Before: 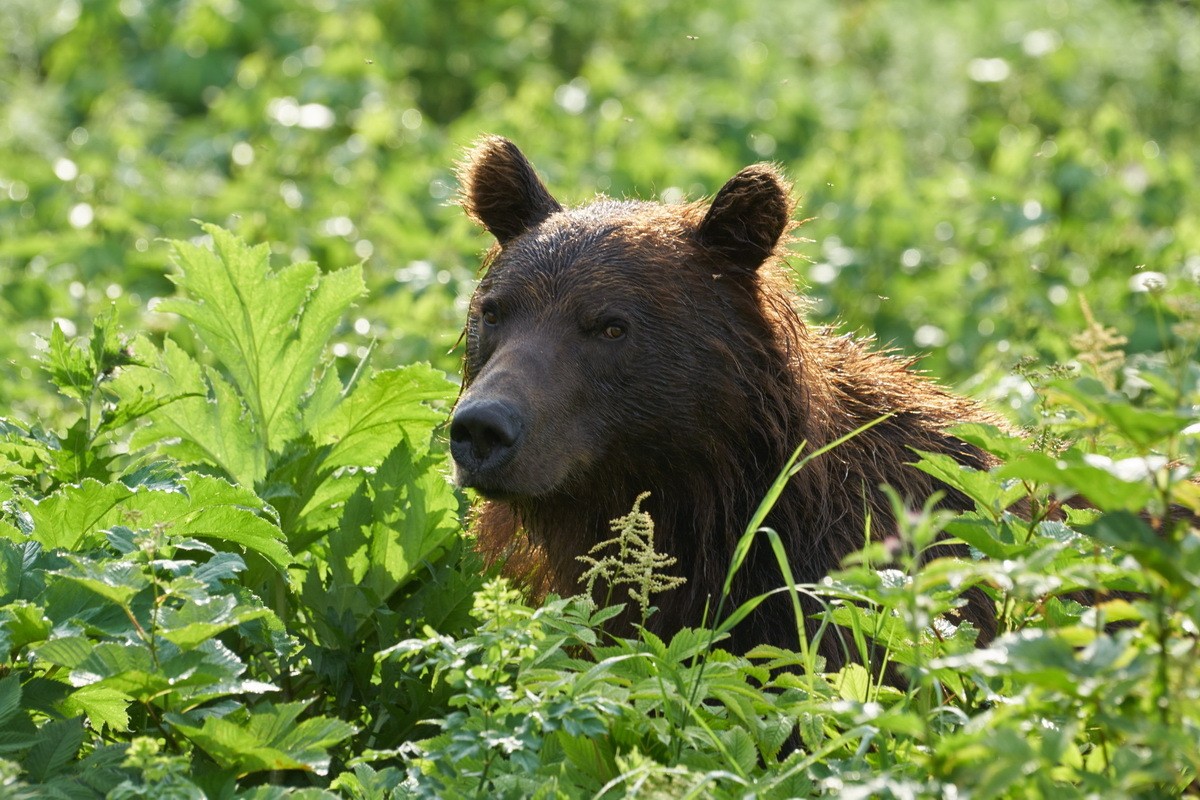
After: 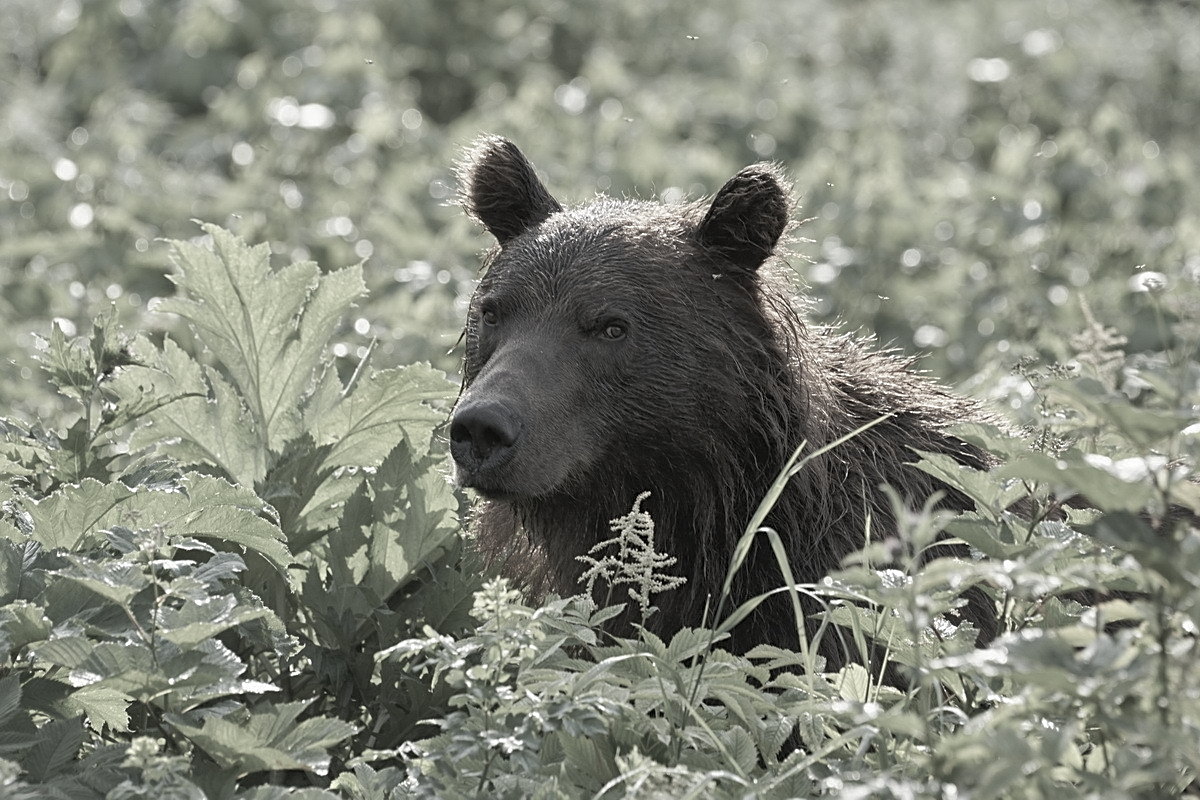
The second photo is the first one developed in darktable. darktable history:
color correction: highlights b* -0.047, saturation 0.18
sharpen: on, module defaults
shadows and highlights: highlights color adjustment 38.93%
